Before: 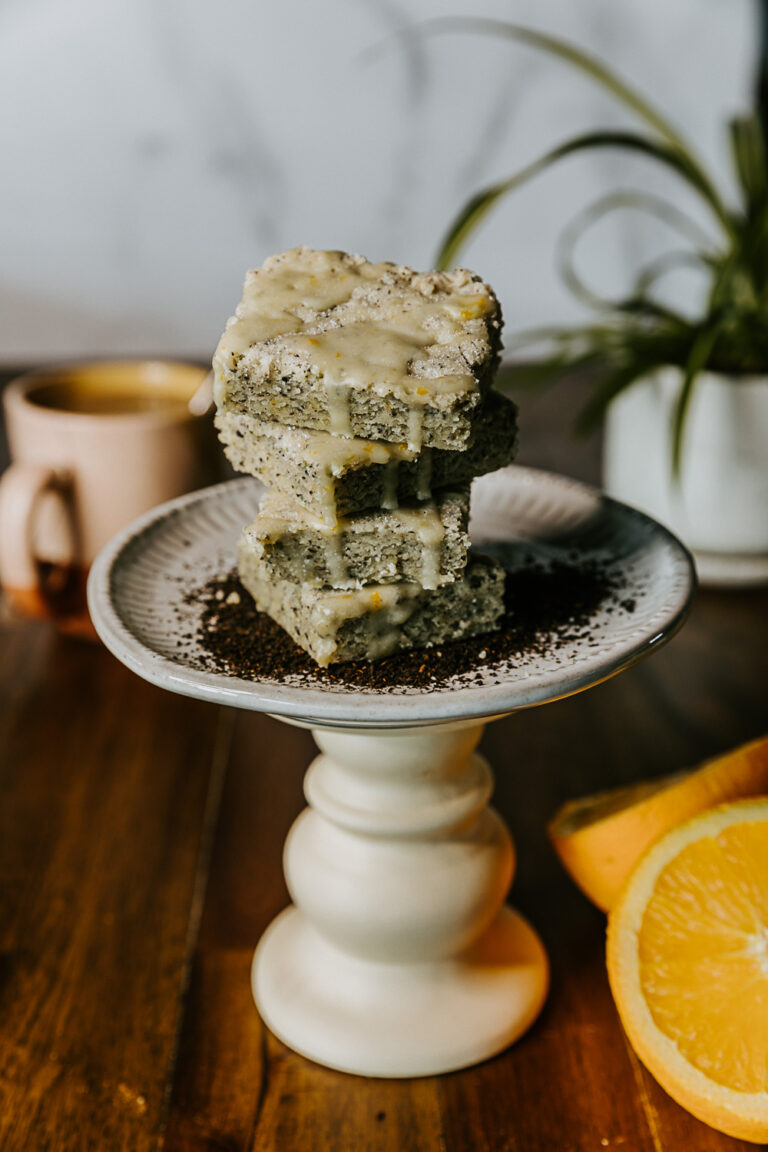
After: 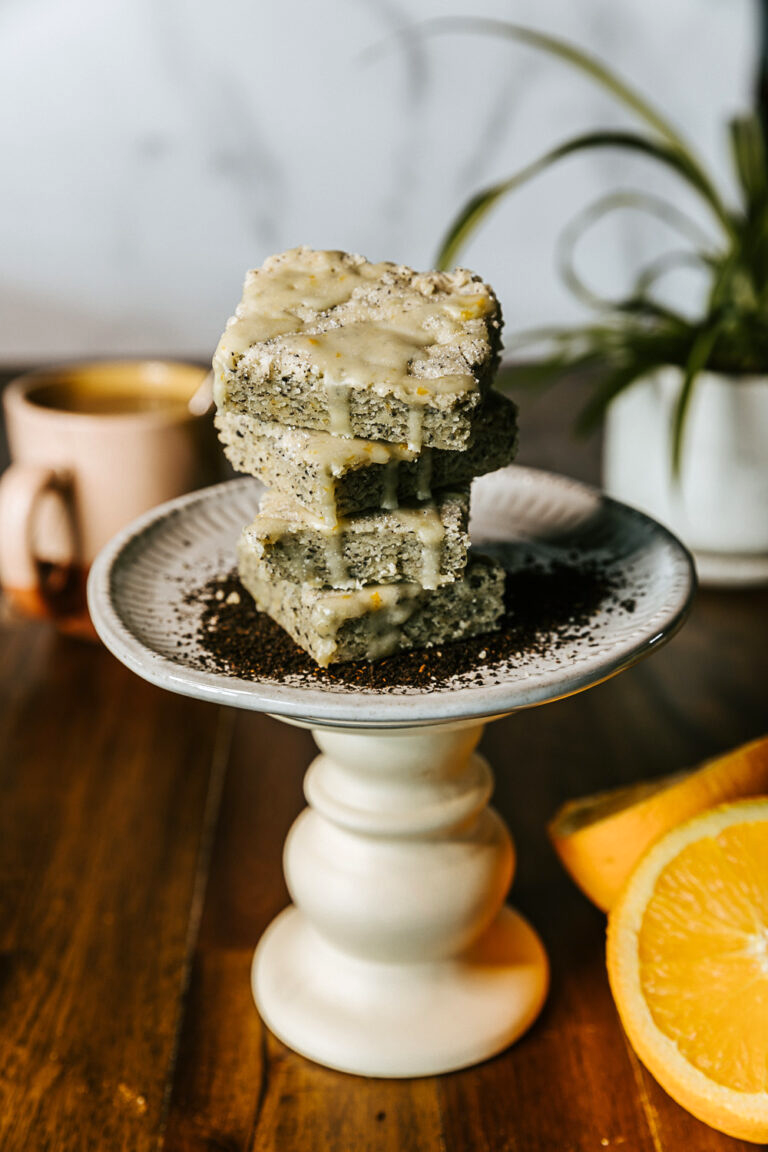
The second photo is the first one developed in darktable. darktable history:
exposure: exposure 0.373 EV, compensate highlight preservation false
